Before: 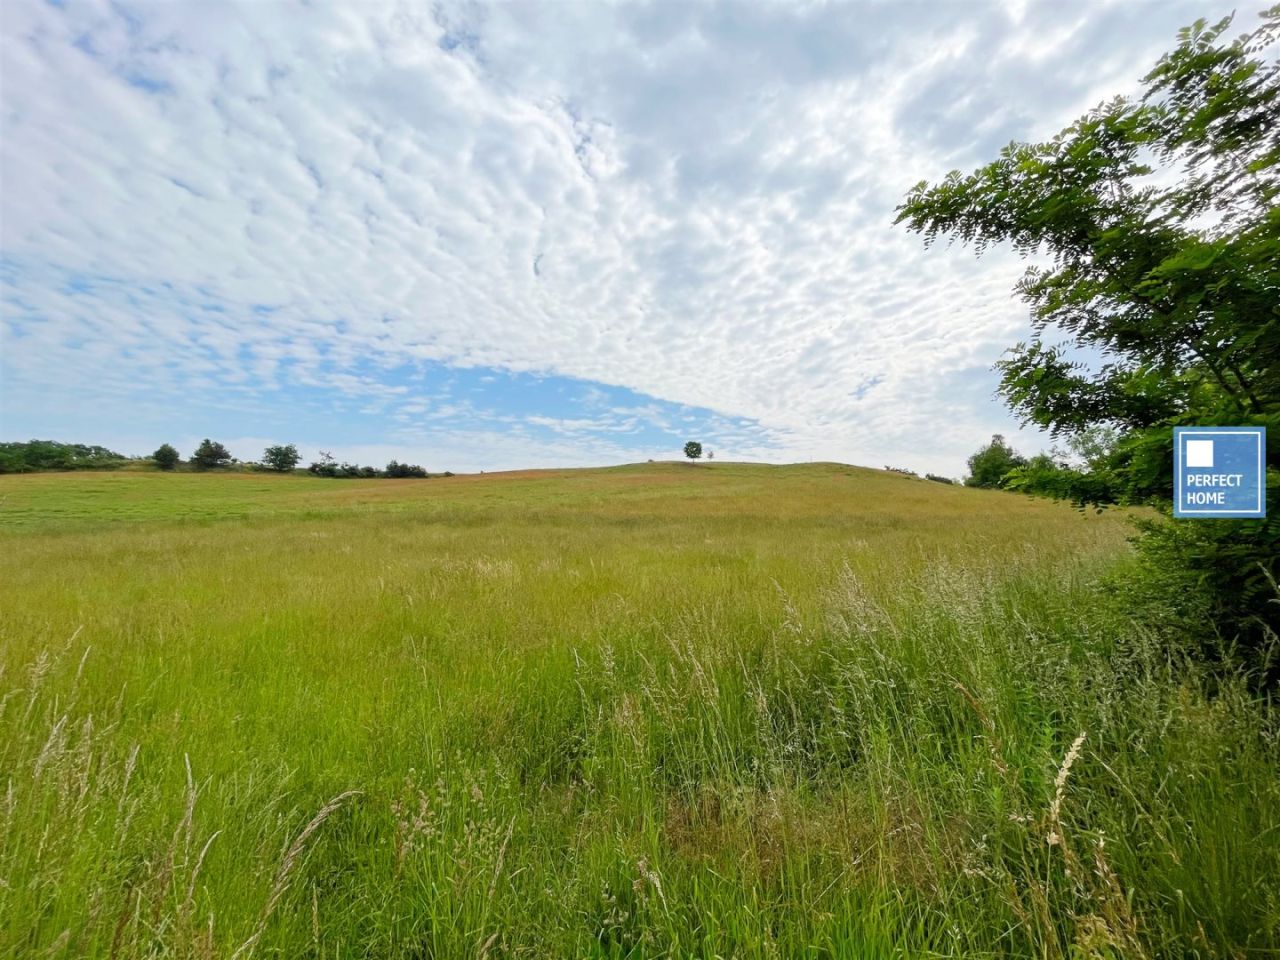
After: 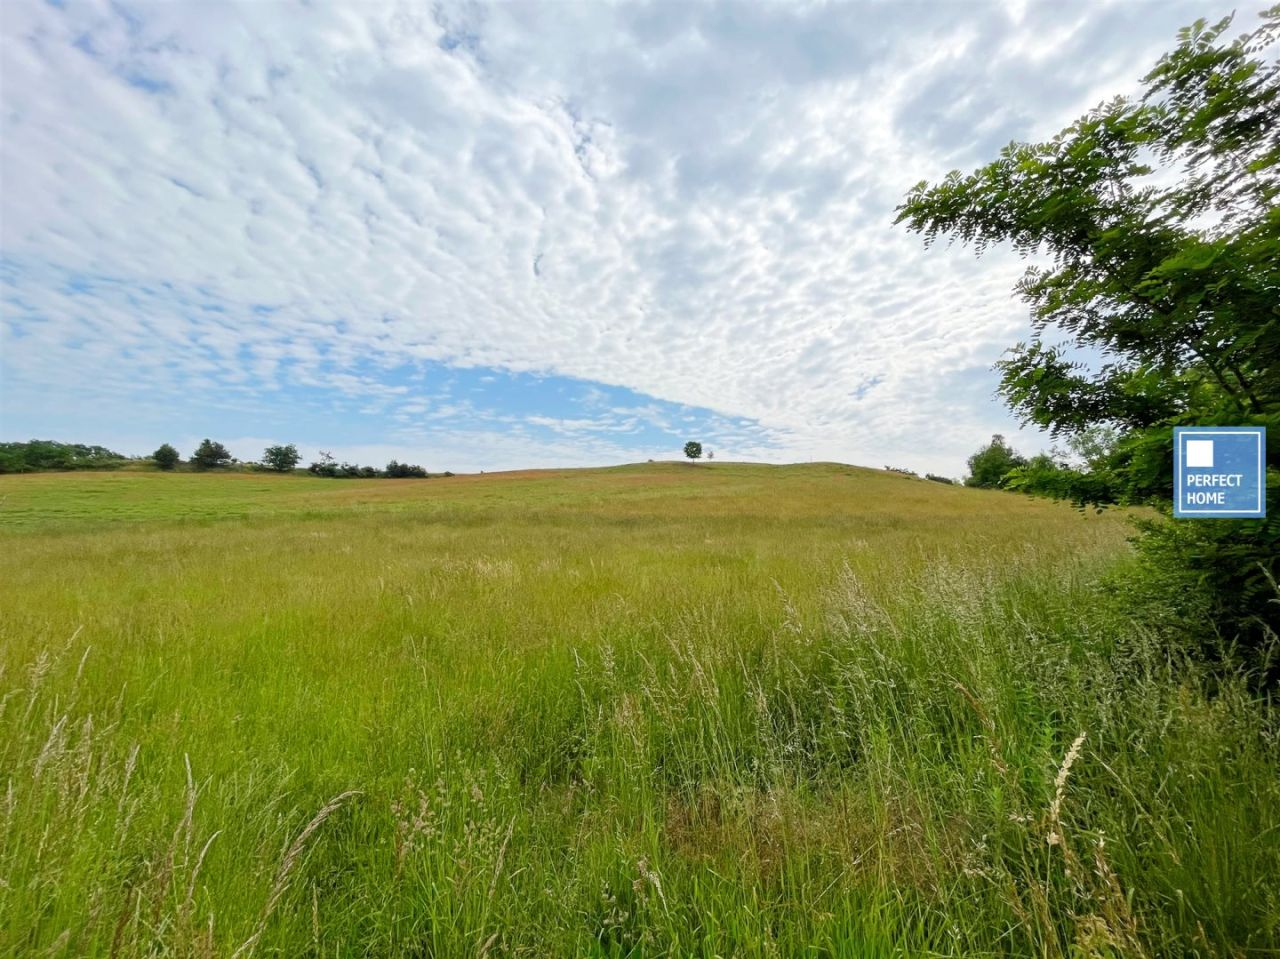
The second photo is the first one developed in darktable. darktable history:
crop: bottom 0.071%
local contrast: mode bilateral grid, contrast 10, coarseness 25, detail 110%, midtone range 0.2
